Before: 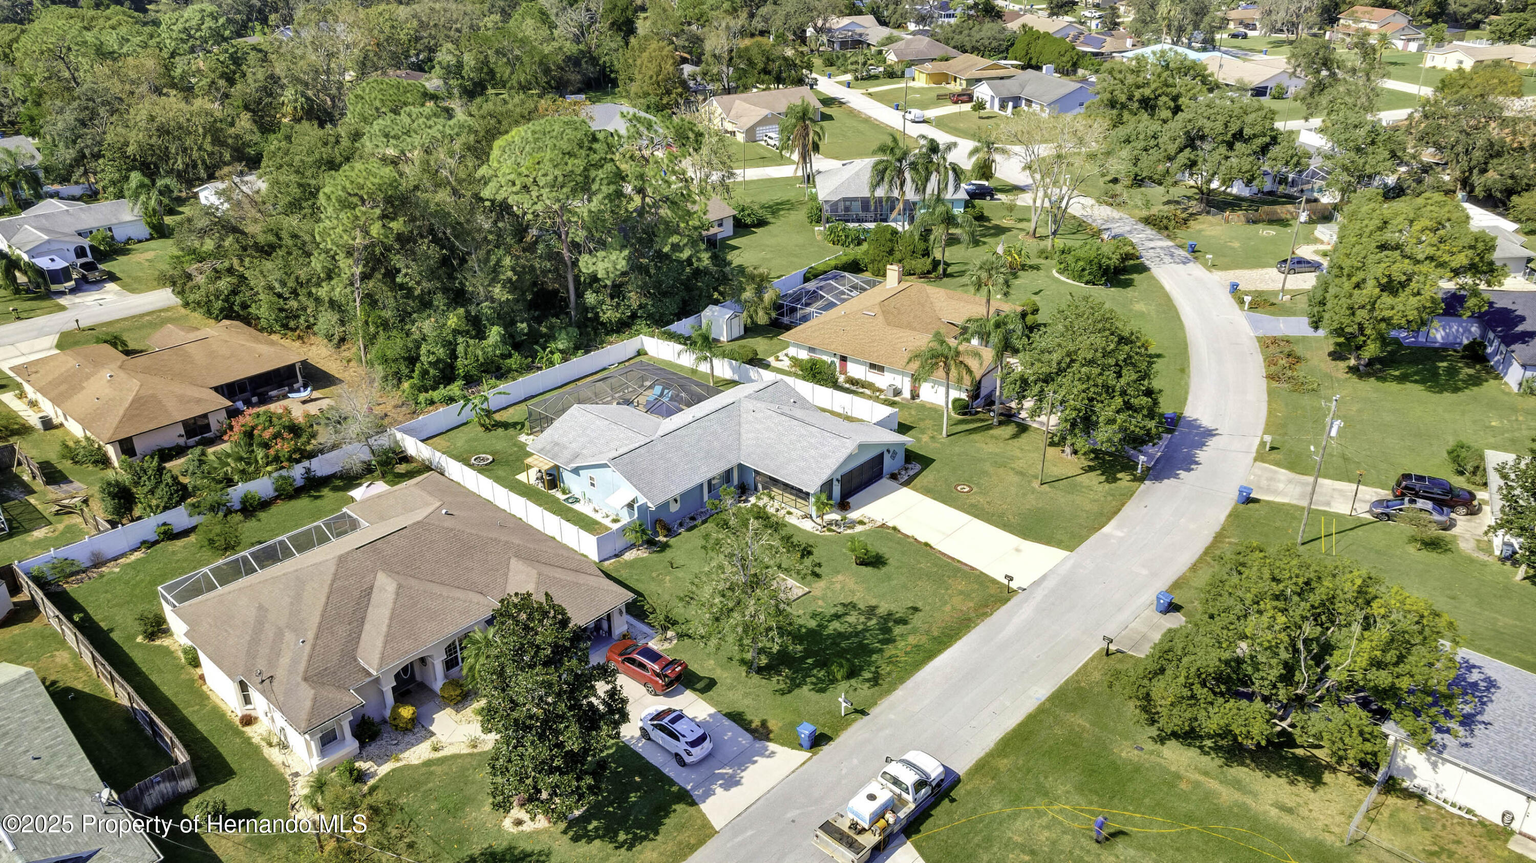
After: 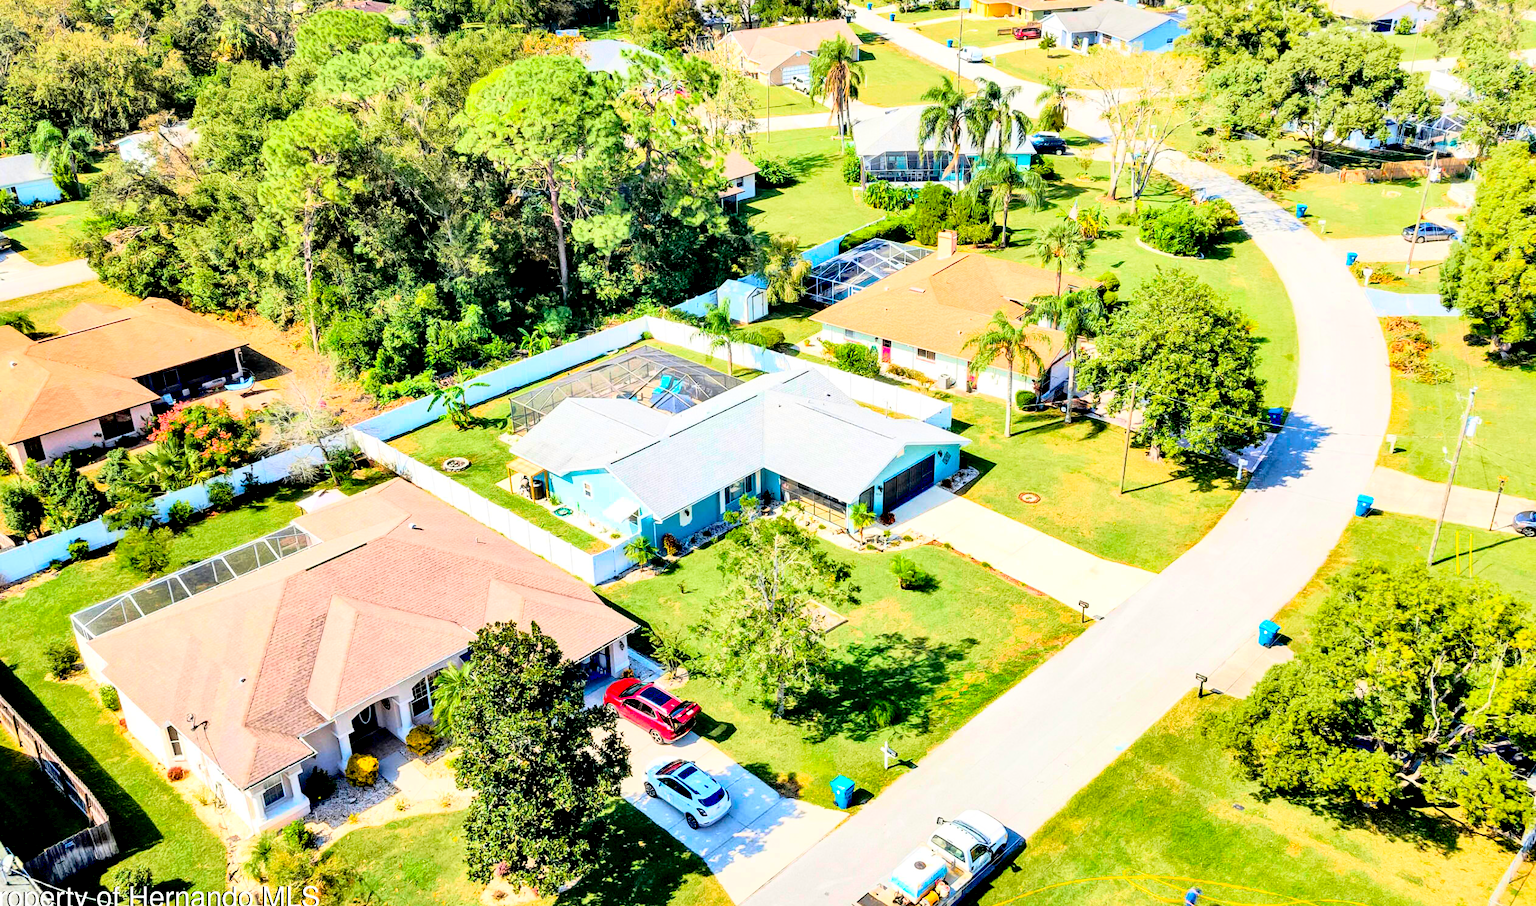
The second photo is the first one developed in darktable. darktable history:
exposure: black level correction 0.016, exposure -0.009 EV, compensate highlight preservation false
crop: left 6.446%, top 8.188%, right 9.538%, bottom 3.548%
rgb curve: curves: ch0 [(0, 0) (0.21, 0.15) (0.24, 0.21) (0.5, 0.75) (0.75, 0.96) (0.89, 0.99) (1, 1)]; ch1 [(0, 0.02) (0.21, 0.13) (0.25, 0.2) (0.5, 0.67) (0.75, 0.9) (0.89, 0.97) (1, 1)]; ch2 [(0, 0.02) (0.21, 0.13) (0.25, 0.2) (0.5, 0.67) (0.75, 0.9) (0.89, 0.97) (1, 1)], compensate middle gray true
shadows and highlights: on, module defaults
